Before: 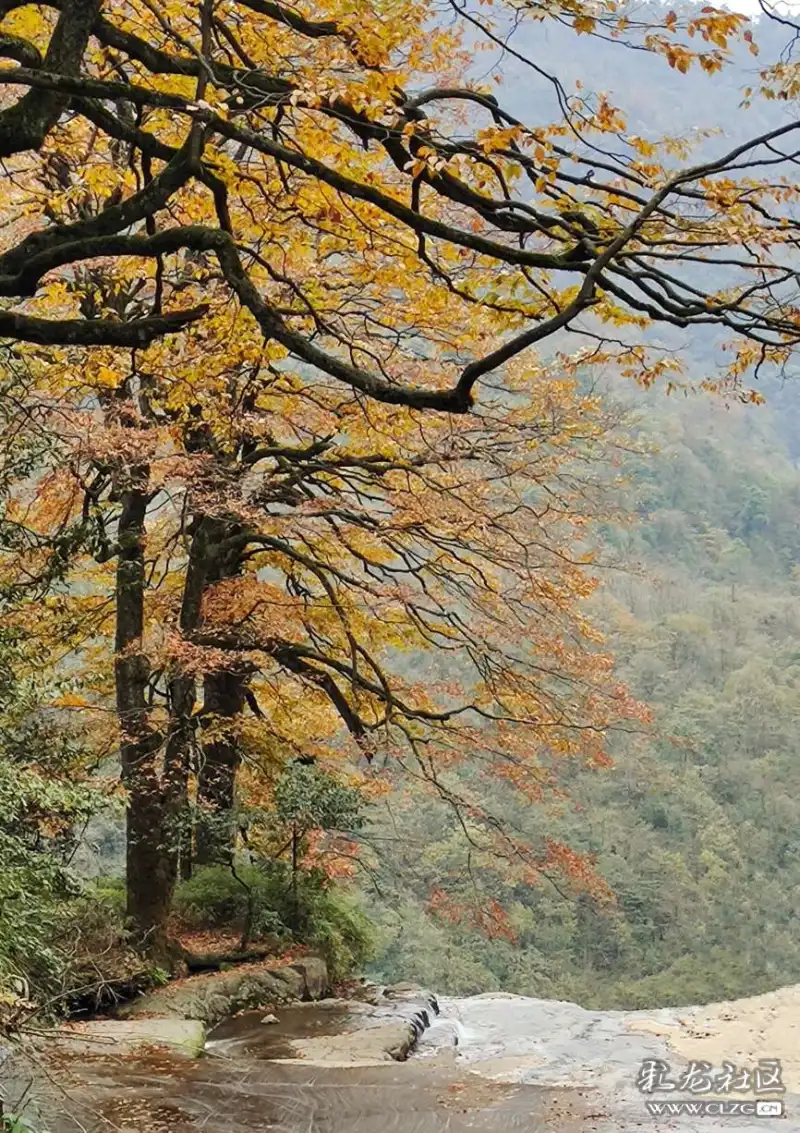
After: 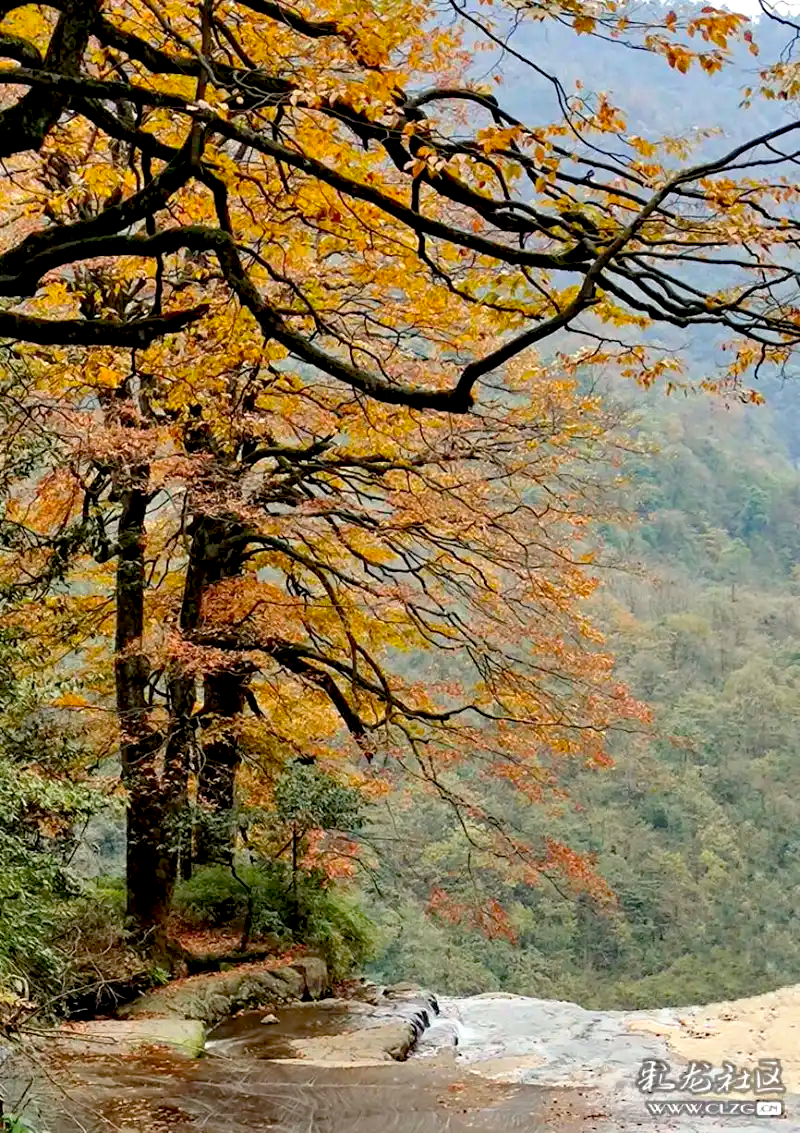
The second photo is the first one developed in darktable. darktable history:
haze removal: compatibility mode true, adaptive false
base curve: curves: ch0 [(0.017, 0) (0.425, 0.441) (0.844, 0.933) (1, 1)], preserve colors none
